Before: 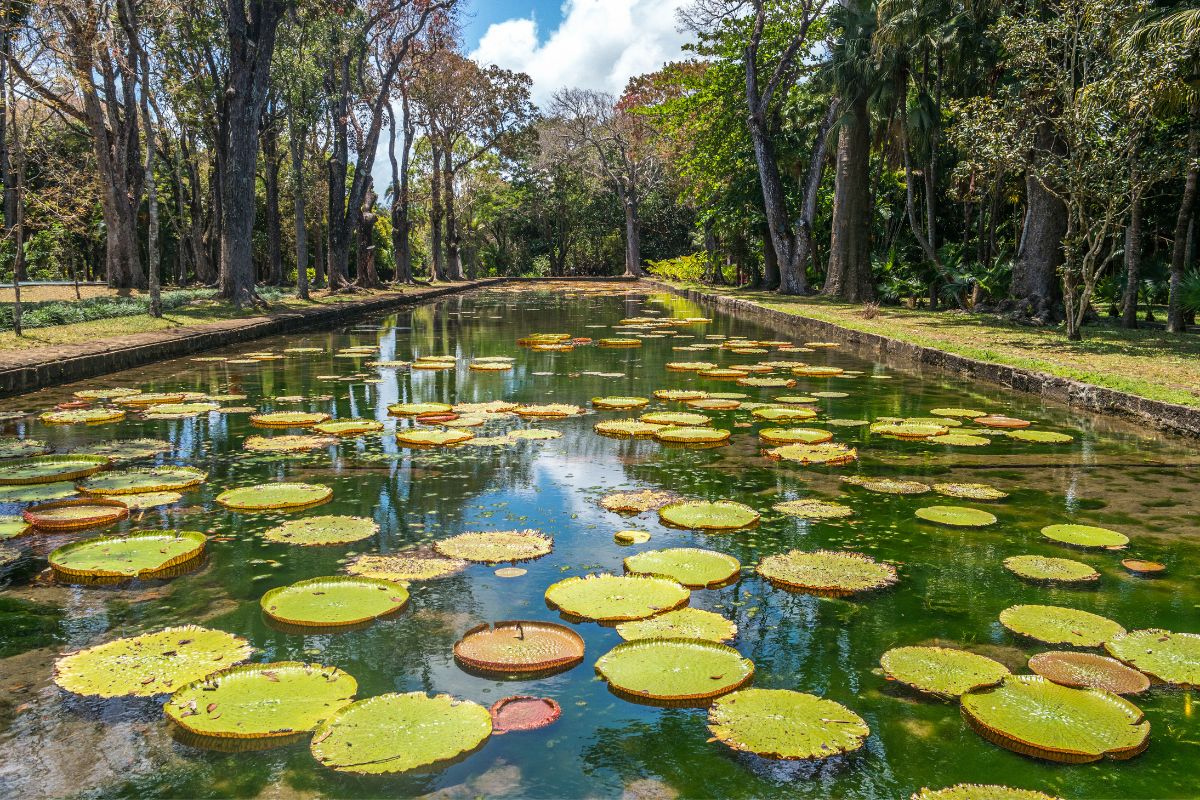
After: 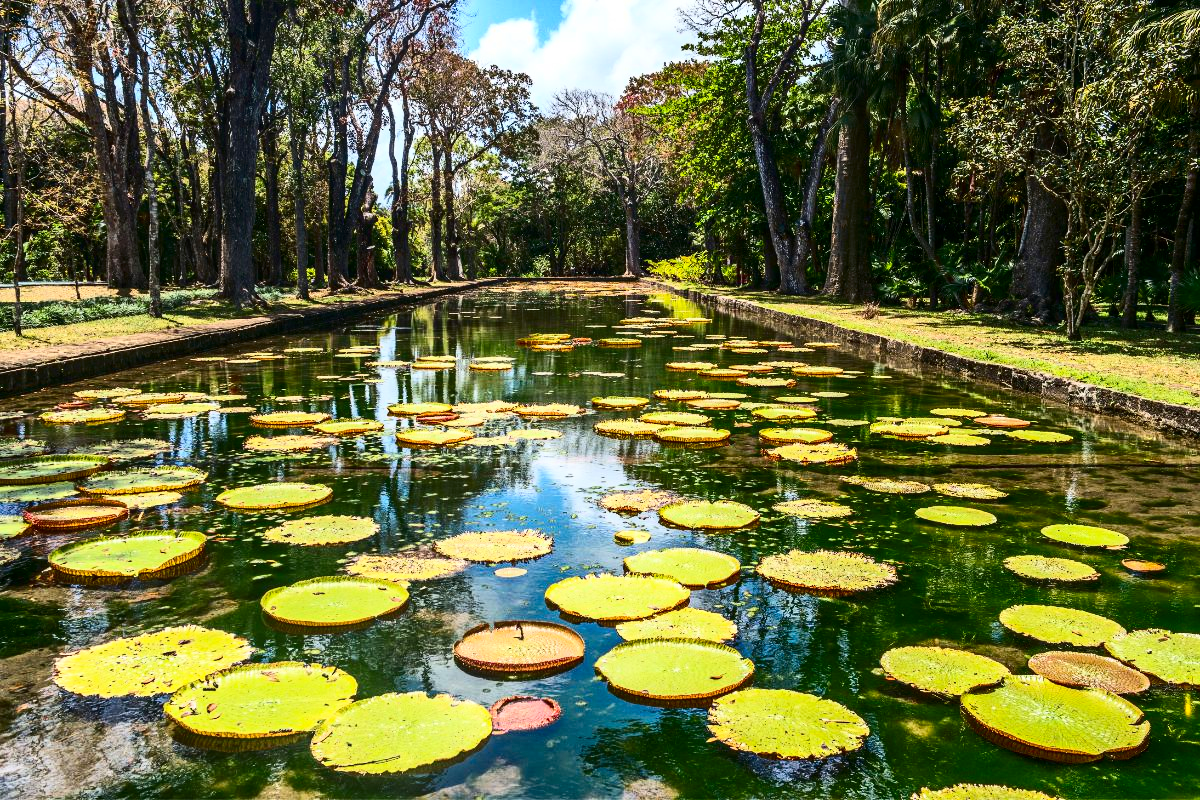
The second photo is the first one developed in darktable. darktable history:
white balance: emerald 1
contrast brightness saturation: contrast 0.4, brightness 0.05, saturation 0.25
